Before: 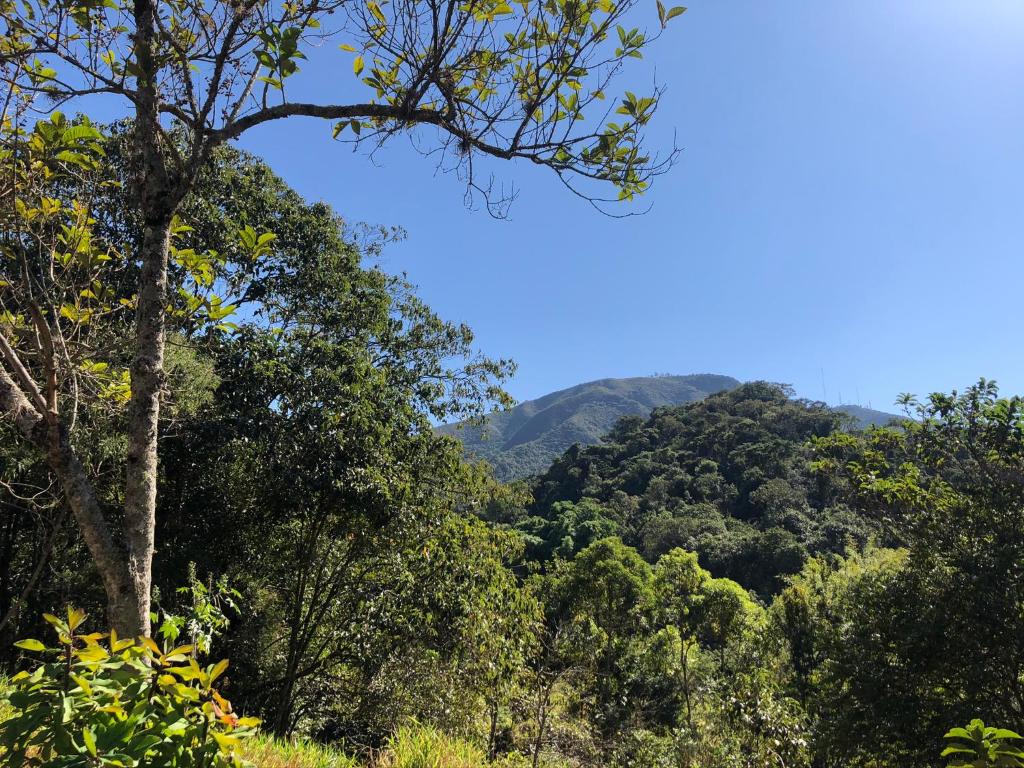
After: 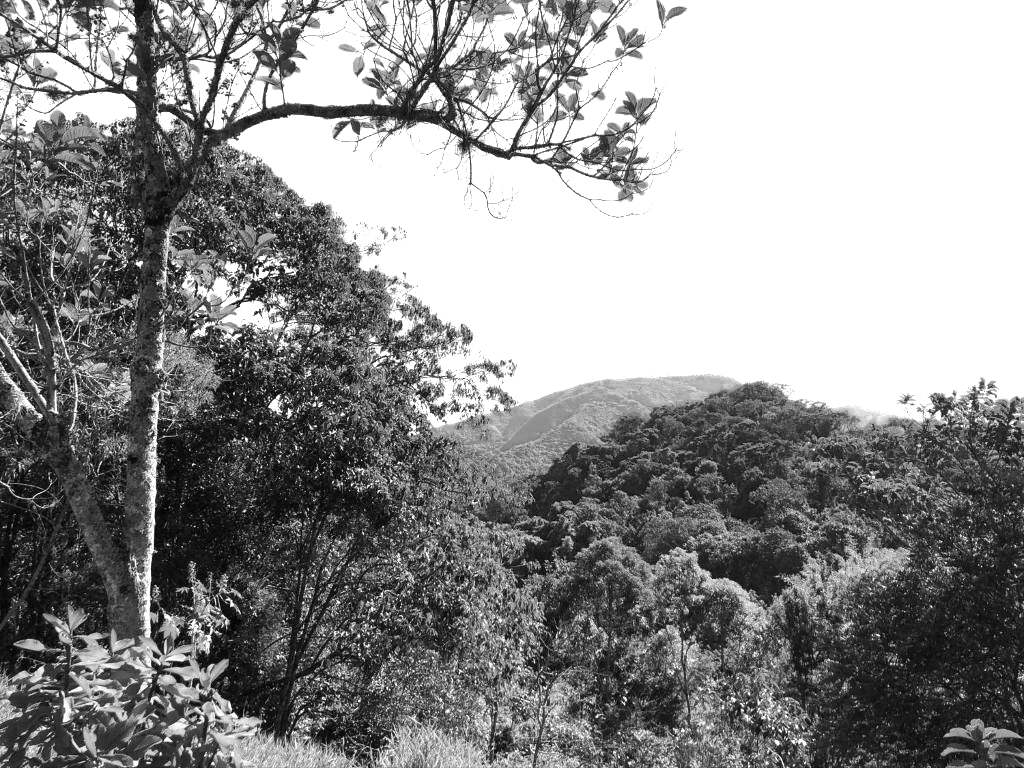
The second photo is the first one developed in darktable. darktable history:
color zones: curves: ch0 [(0.473, 0.374) (0.742, 0.784)]; ch1 [(0.354, 0.737) (0.742, 0.705)]; ch2 [(0.318, 0.421) (0.758, 0.532)]
monochrome: on, module defaults
exposure: exposure 0.7 EV, compensate highlight preservation false
